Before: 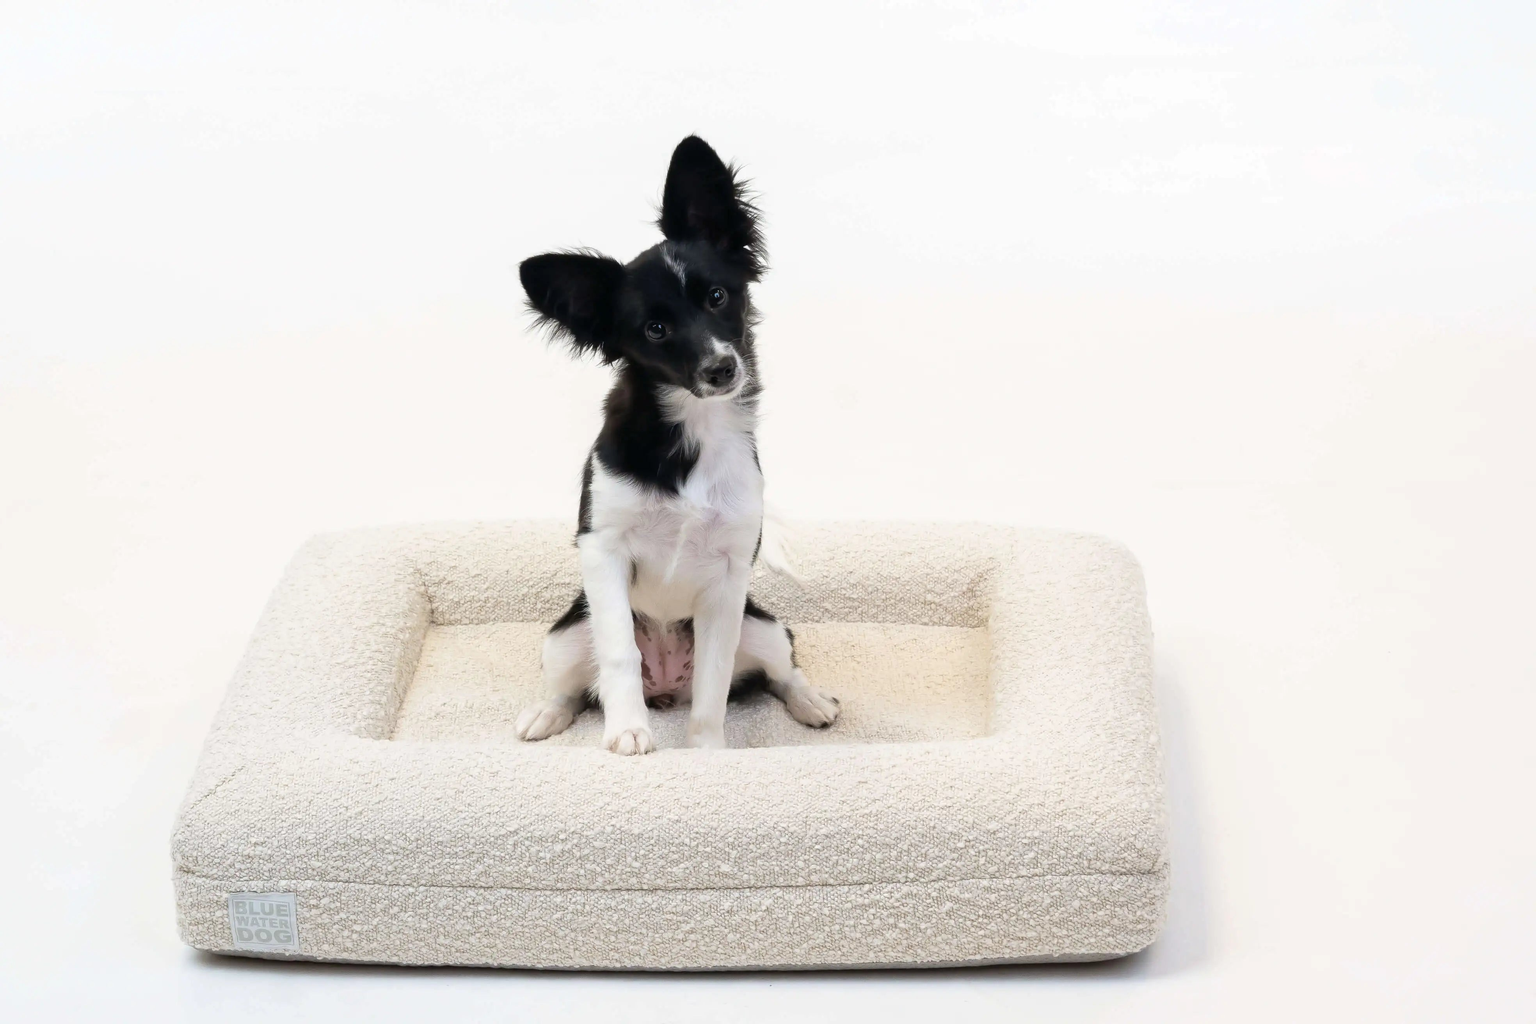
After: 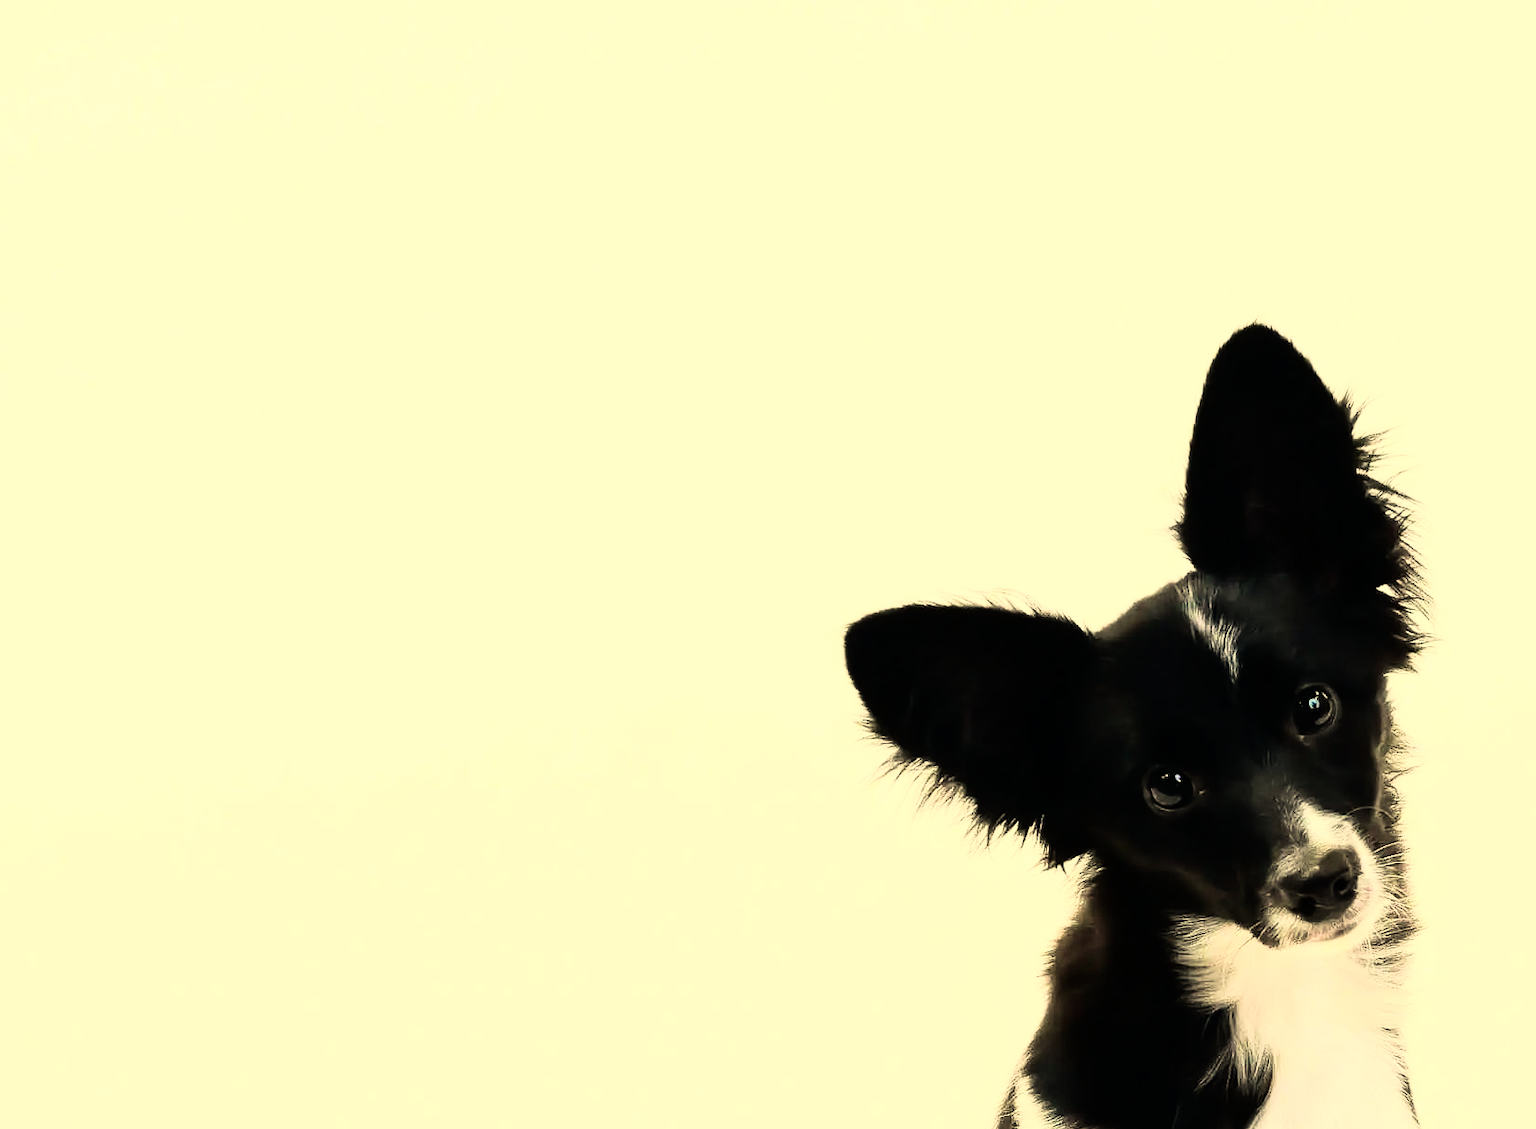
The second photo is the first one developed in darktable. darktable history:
crop and rotate: left 10.817%, top 0.062%, right 47.194%, bottom 53.626%
velvia: on, module defaults
white balance: red 1.08, blue 0.791
rgb curve: curves: ch0 [(0, 0) (0.21, 0.15) (0.24, 0.21) (0.5, 0.75) (0.75, 0.96) (0.89, 0.99) (1, 1)]; ch1 [(0, 0.02) (0.21, 0.13) (0.25, 0.2) (0.5, 0.67) (0.75, 0.9) (0.89, 0.97) (1, 1)]; ch2 [(0, 0.02) (0.21, 0.13) (0.25, 0.2) (0.5, 0.67) (0.75, 0.9) (0.89, 0.97) (1, 1)], compensate middle gray true
